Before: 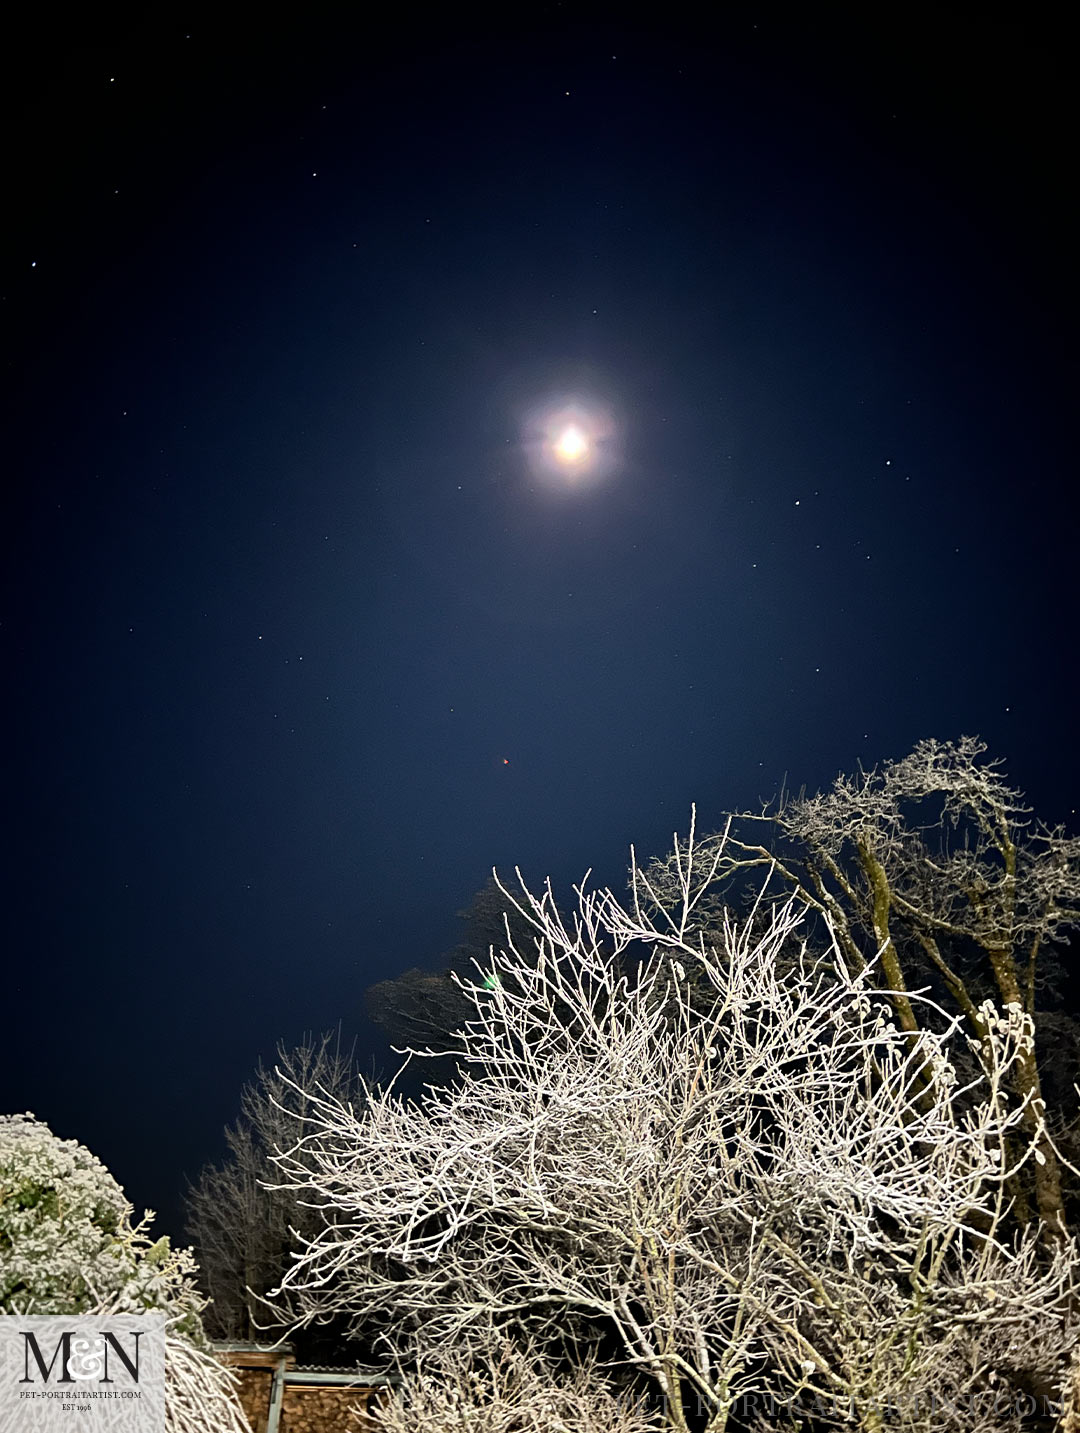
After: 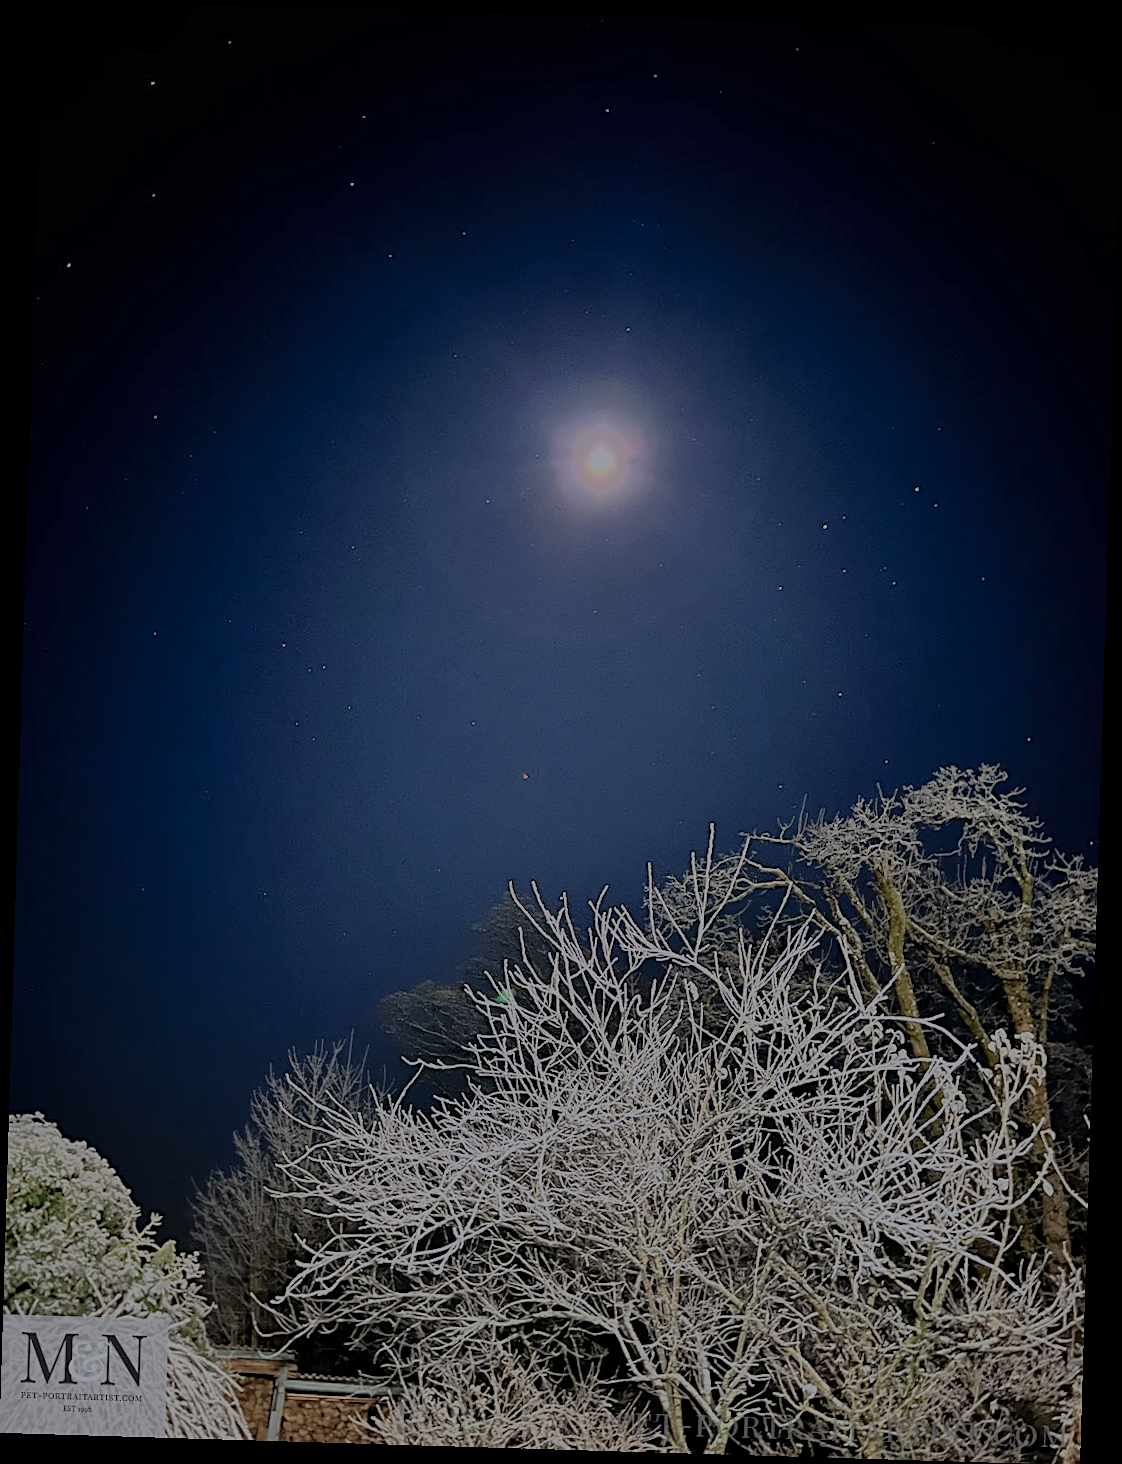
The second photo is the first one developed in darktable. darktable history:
exposure: exposure 1.15 EV, compensate highlight preservation false
sharpen: on, module defaults
color balance rgb: perceptual brilliance grading › global brilliance -48.39%
shadows and highlights: on, module defaults
rotate and perspective: rotation 1.72°, automatic cropping off
color calibration: illuminant as shot in camera, x 0.358, y 0.373, temperature 4628.91 K
